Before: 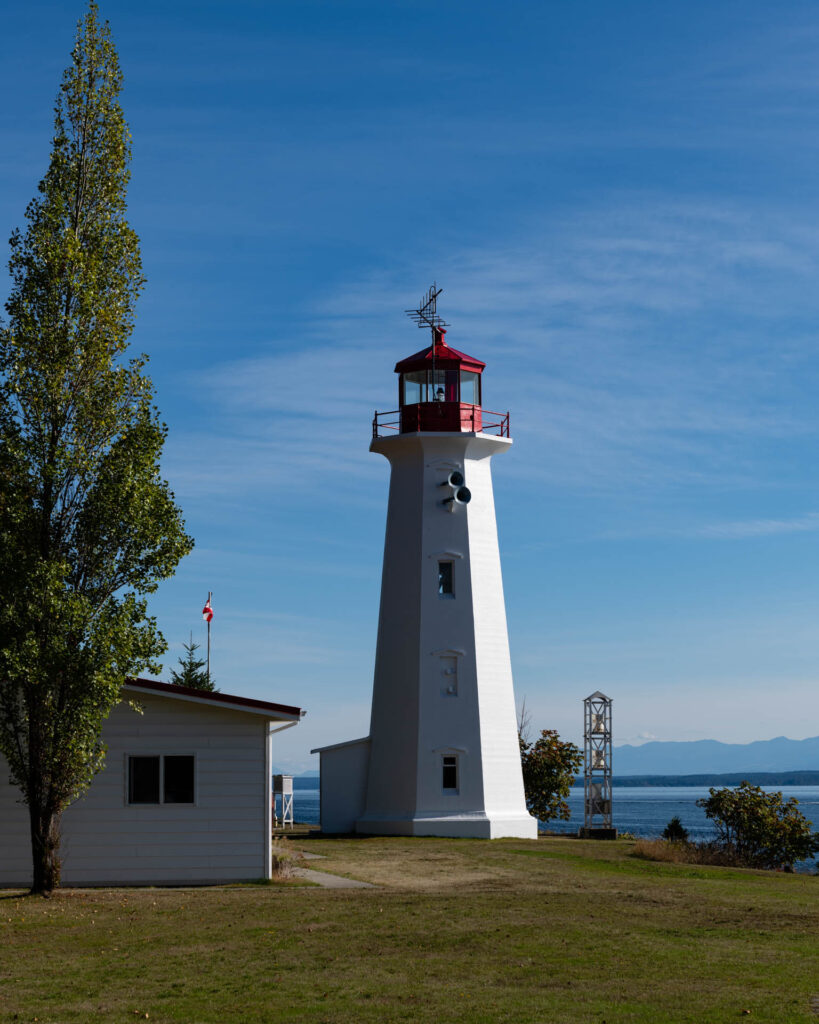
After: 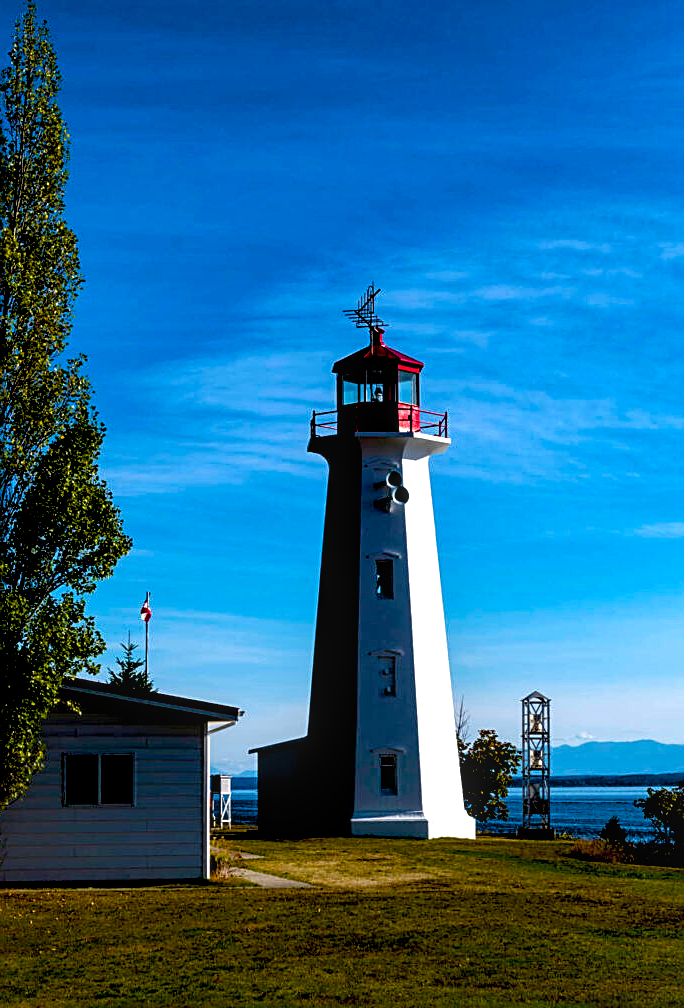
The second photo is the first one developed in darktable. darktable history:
crop: left 7.598%, right 7.873%
local contrast: on, module defaults
exposure: black level correction 0.031, exposure 0.304 EV, compensate highlight preservation false
color balance rgb: linear chroma grading › global chroma 9%, perceptual saturation grading › global saturation 36%, perceptual saturation grading › shadows 35%, perceptual brilliance grading › global brilliance 15%, perceptual brilliance grading › shadows -35%, global vibrance 15%
sharpen: on, module defaults
